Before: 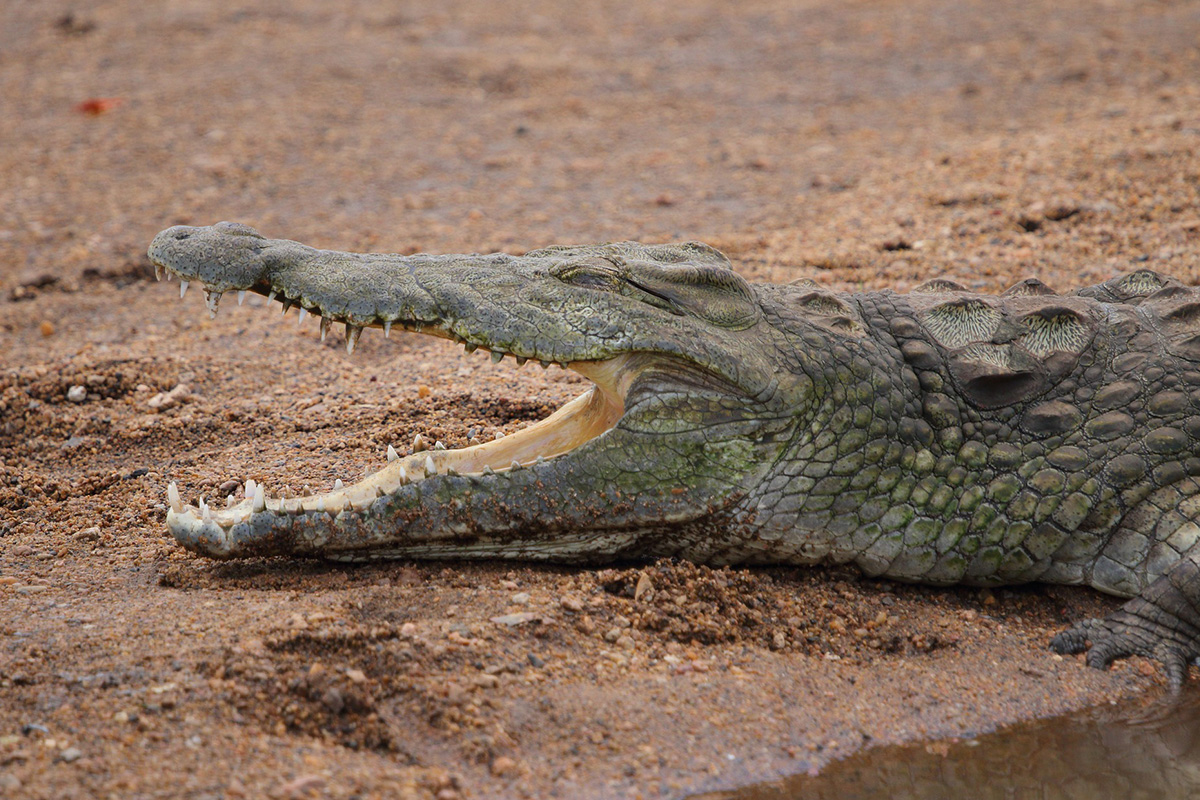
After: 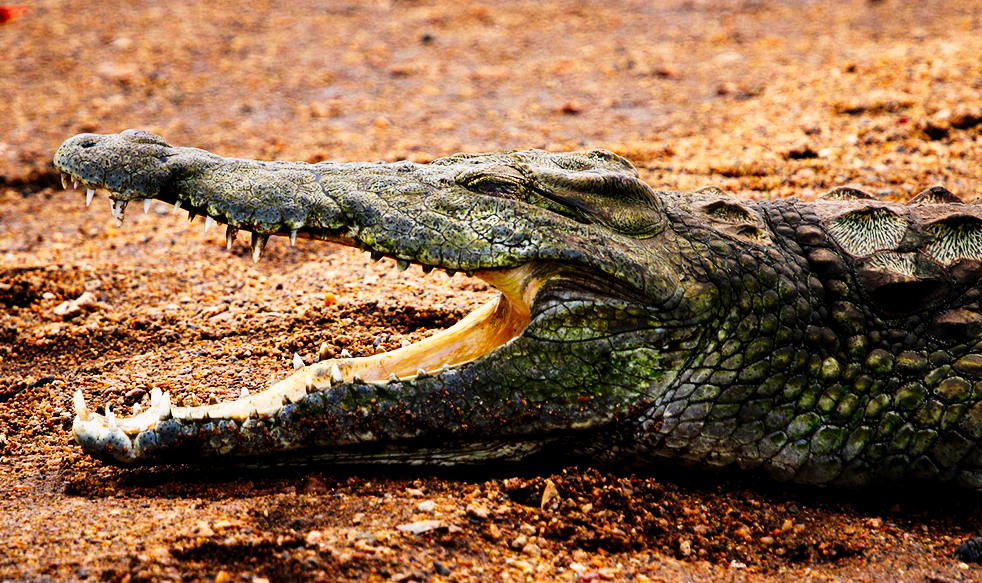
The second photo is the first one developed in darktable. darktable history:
exposure: black level correction 0.028, exposure -0.077 EV, compensate highlight preservation false
tone curve: curves: ch0 [(0, 0) (0.003, 0.001) (0.011, 0.005) (0.025, 0.01) (0.044, 0.016) (0.069, 0.019) (0.1, 0.024) (0.136, 0.03) (0.177, 0.045) (0.224, 0.071) (0.277, 0.122) (0.335, 0.202) (0.399, 0.326) (0.468, 0.471) (0.543, 0.638) (0.623, 0.798) (0.709, 0.913) (0.801, 0.97) (0.898, 0.983) (1, 1)], preserve colors none
crop: left 7.847%, top 11.527%, right 10.287%, bottom 15.481%
